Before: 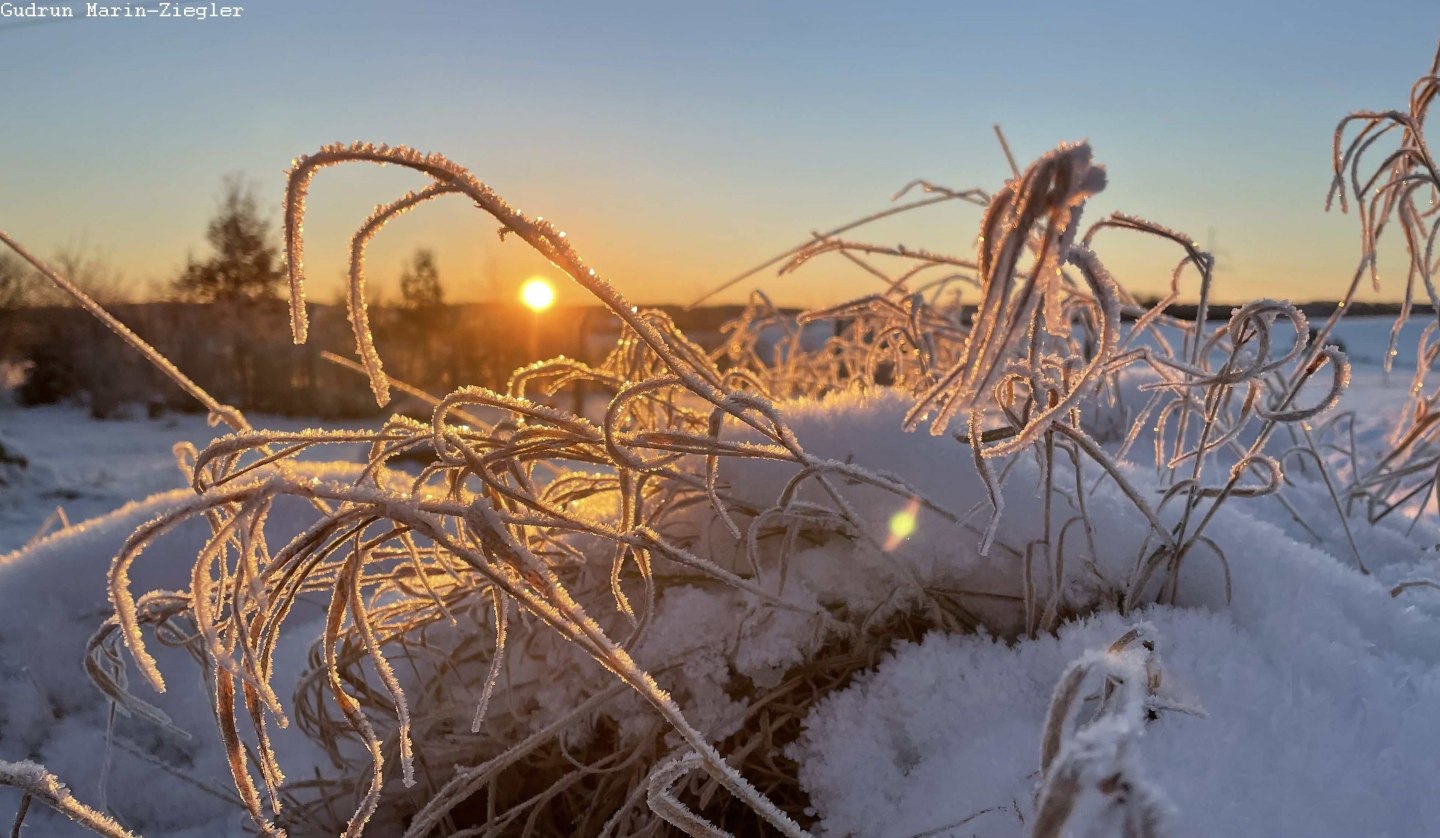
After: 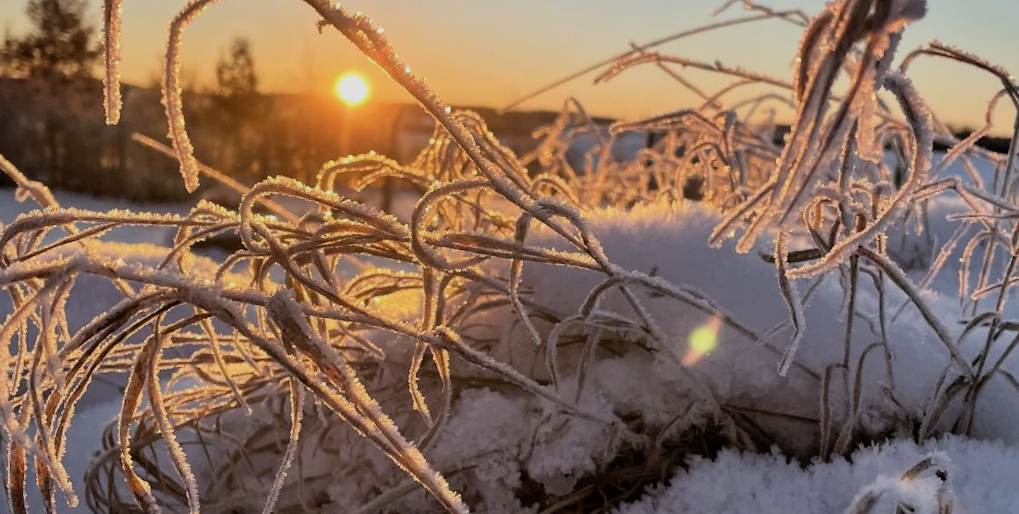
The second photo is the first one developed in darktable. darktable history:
filmic rgb: black relative exposure -7.65 EV, white relative exposure 4.56 EV, hardness 3.61, contrast 1.25
crop and rotate: angle -3.37°, left 9.79%, top 20.73%, right 12.42%, bottom 11.82%
